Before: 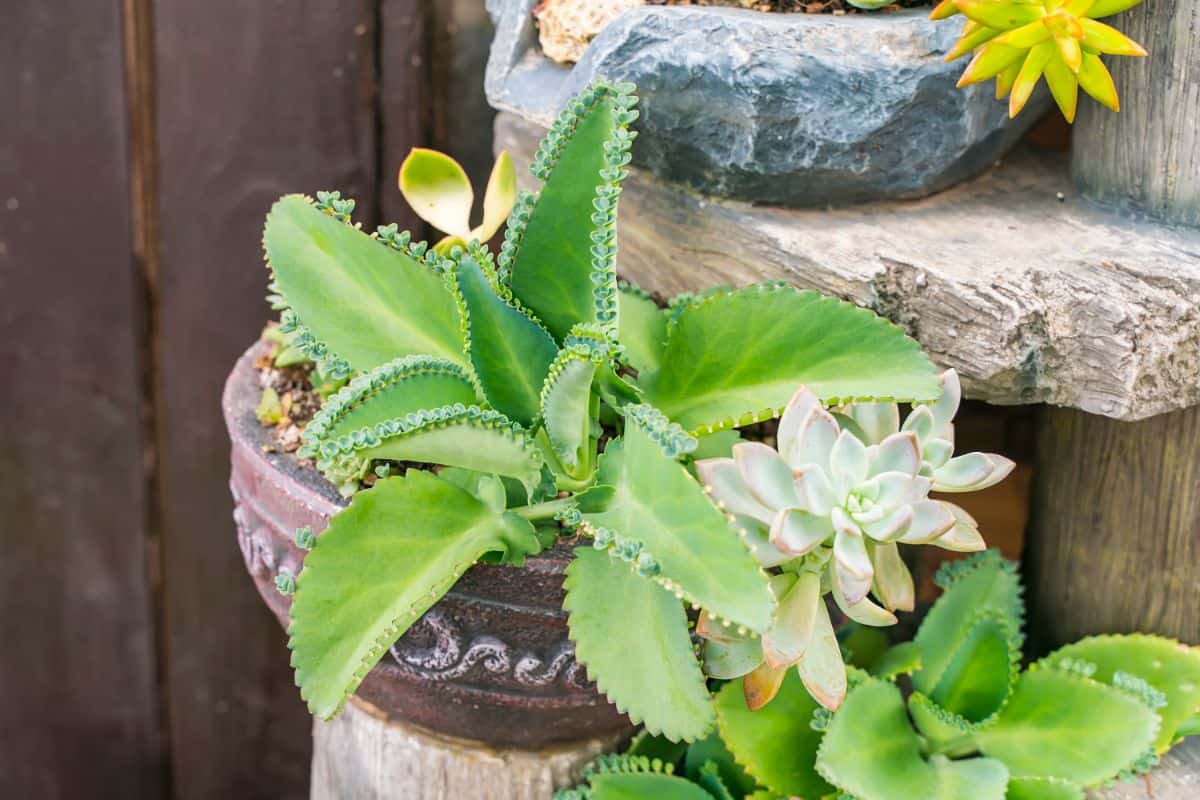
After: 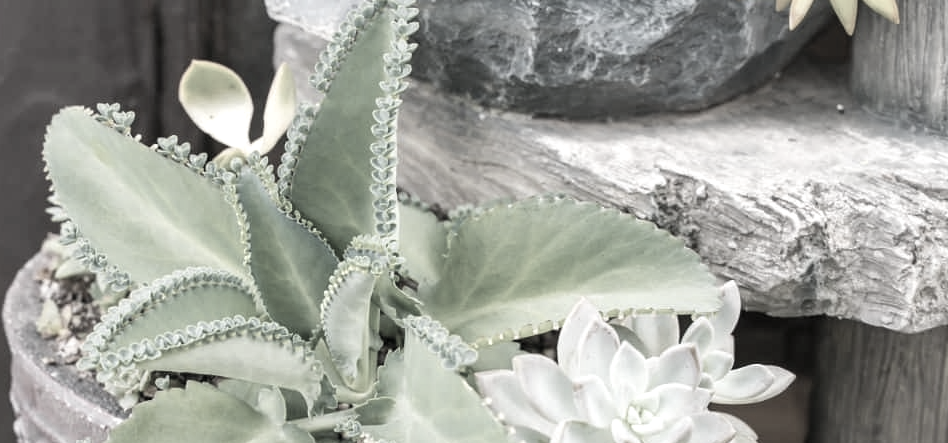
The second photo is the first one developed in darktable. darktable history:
exposure: exposure 0.211 EV, compensate exposure bias true, compensate highlight preservation false
color correction: highlights b* -0.031, saturation 0.167
crop: left 18.406%, top 11.075%, right 2.54%, bottom 33.452%
